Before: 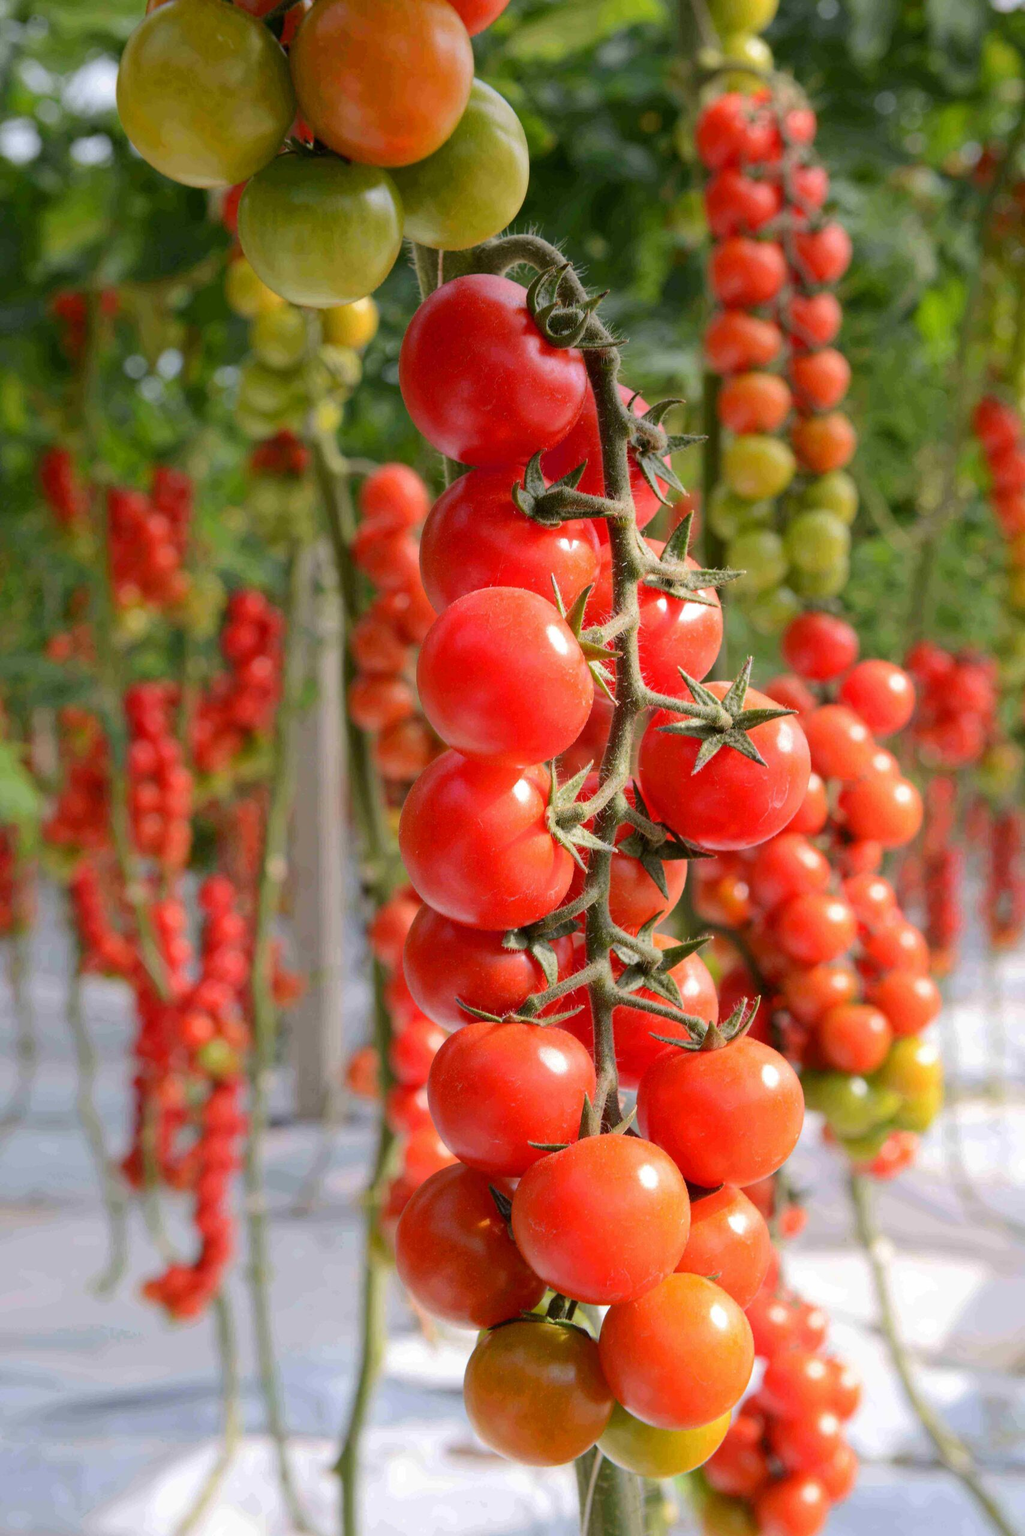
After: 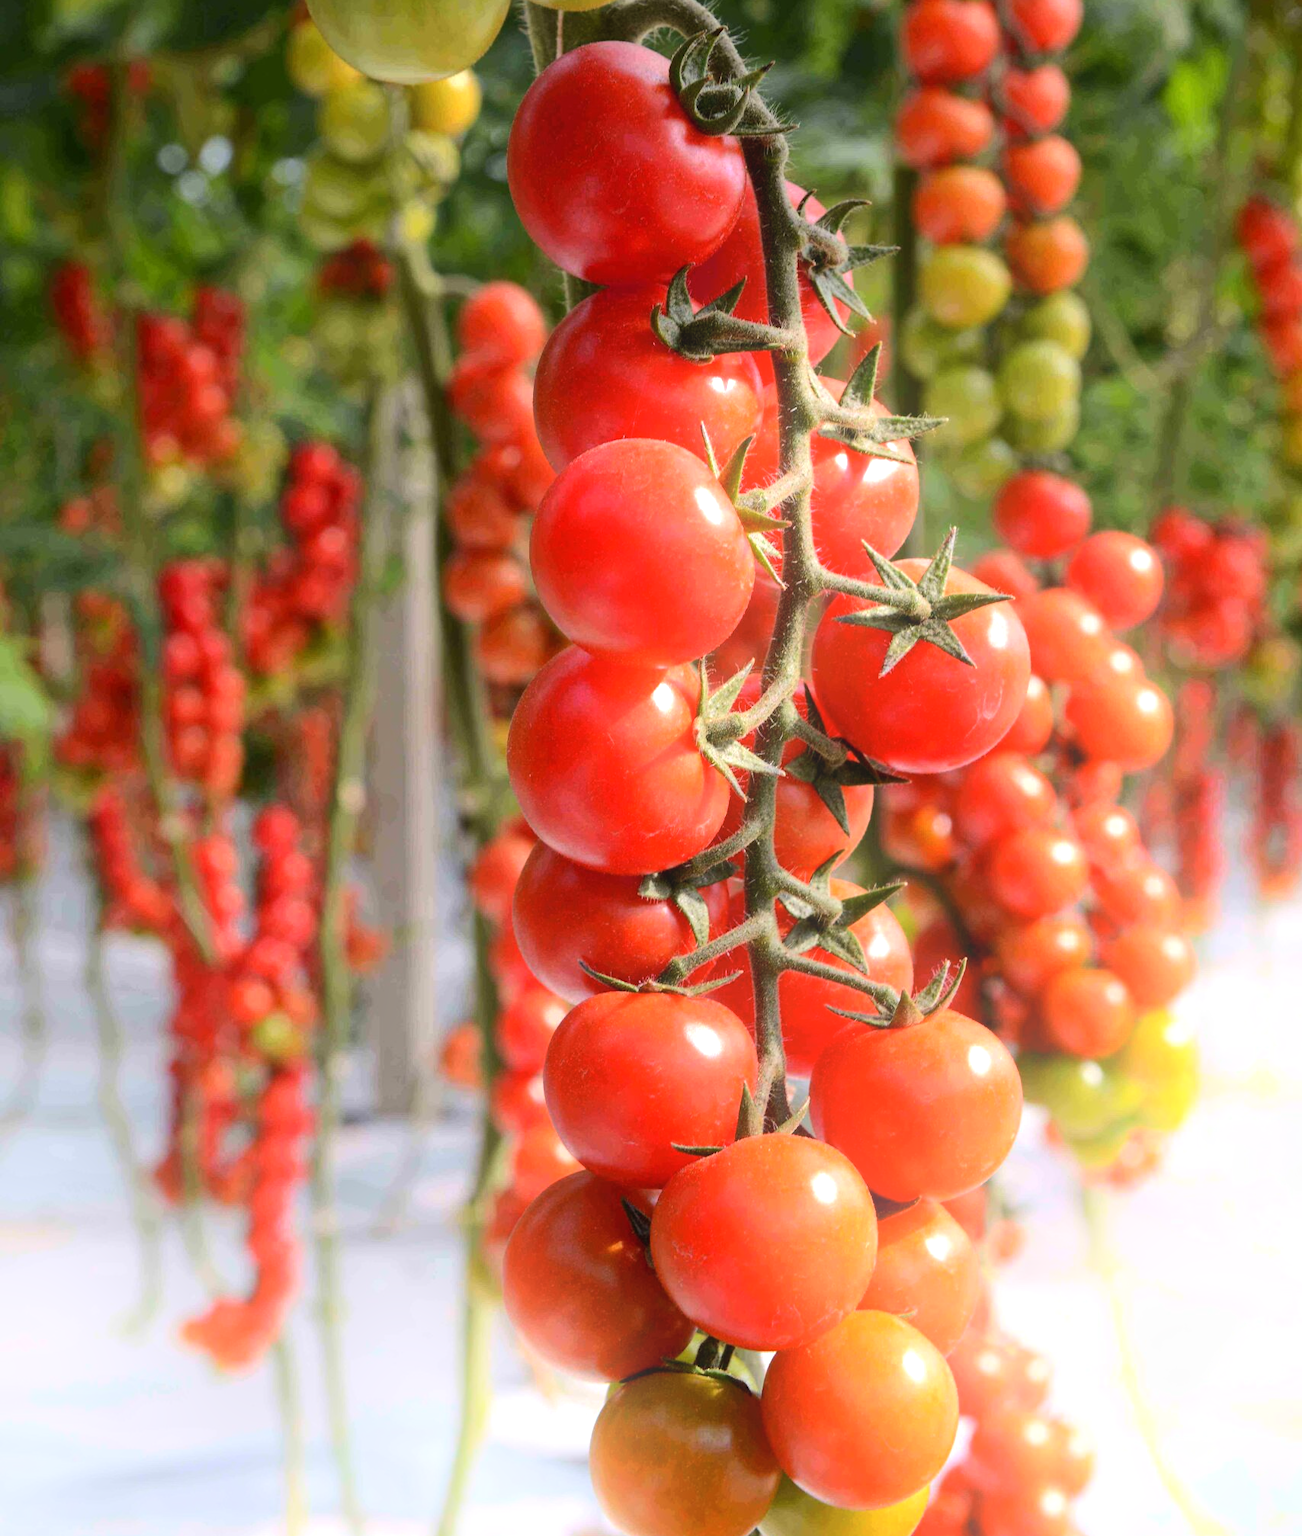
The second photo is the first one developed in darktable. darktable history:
white balance: red 1, blue 1
bloom: threshold 82.5%, strength 16.25%
tone equalizer: -8 EV -0.417 EV, -7 EV -0.389 EV, -6 EV -0.333 EV, -5 EV -0.222 EV, -3 EV 0.222 EV, -2 EV 0.333 EV, -1 EV 0.389 EV, +0 EV 0.417 EV, edges refinement/feathering 500, mask exposure compensation -1.57 EV, preserve details no
crop and rotate: top 15.774%, bottom 5.506%
